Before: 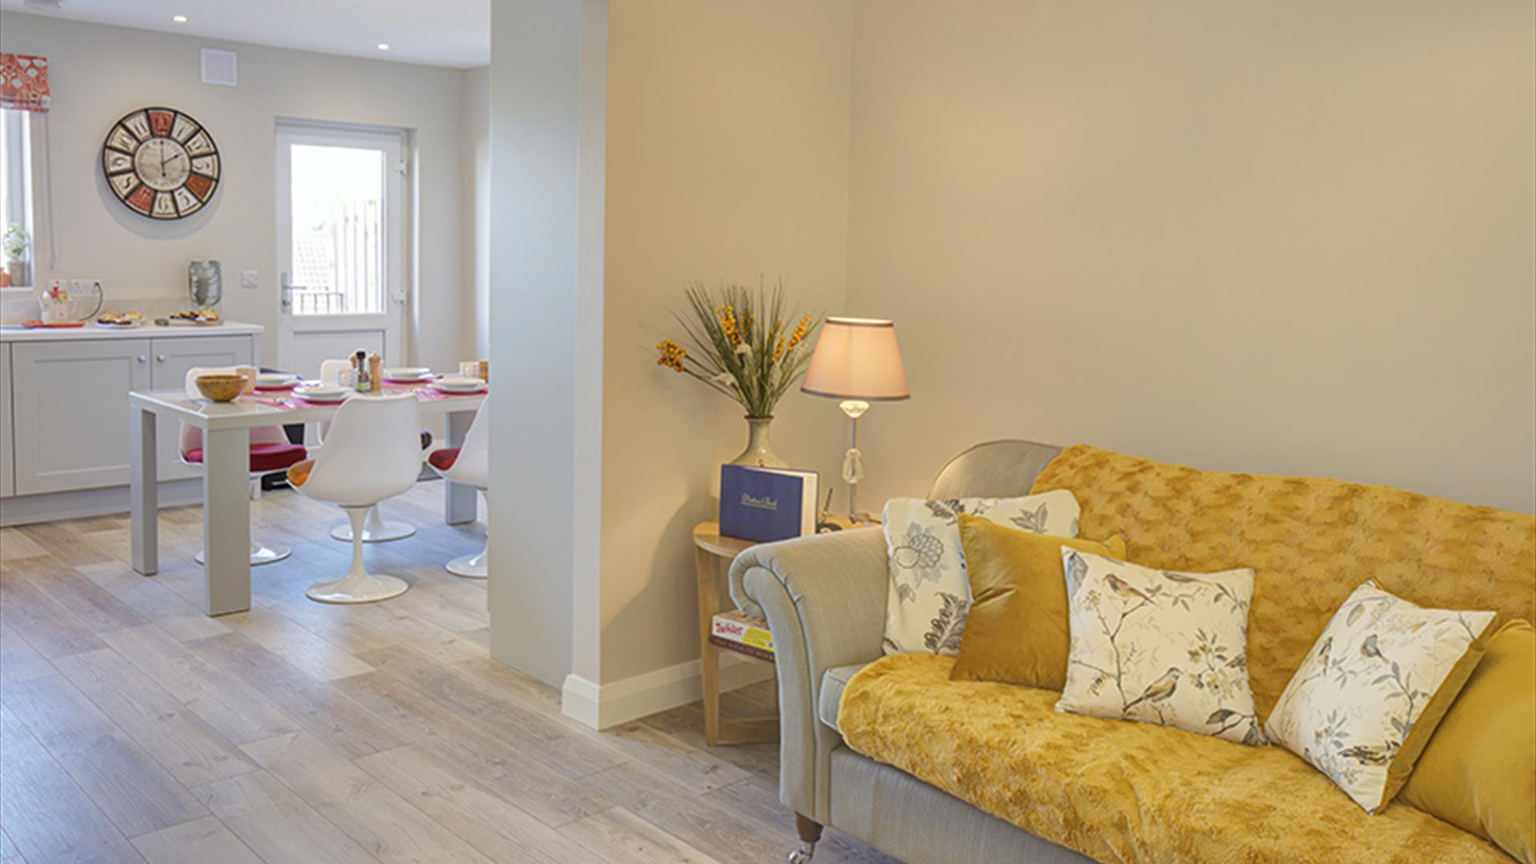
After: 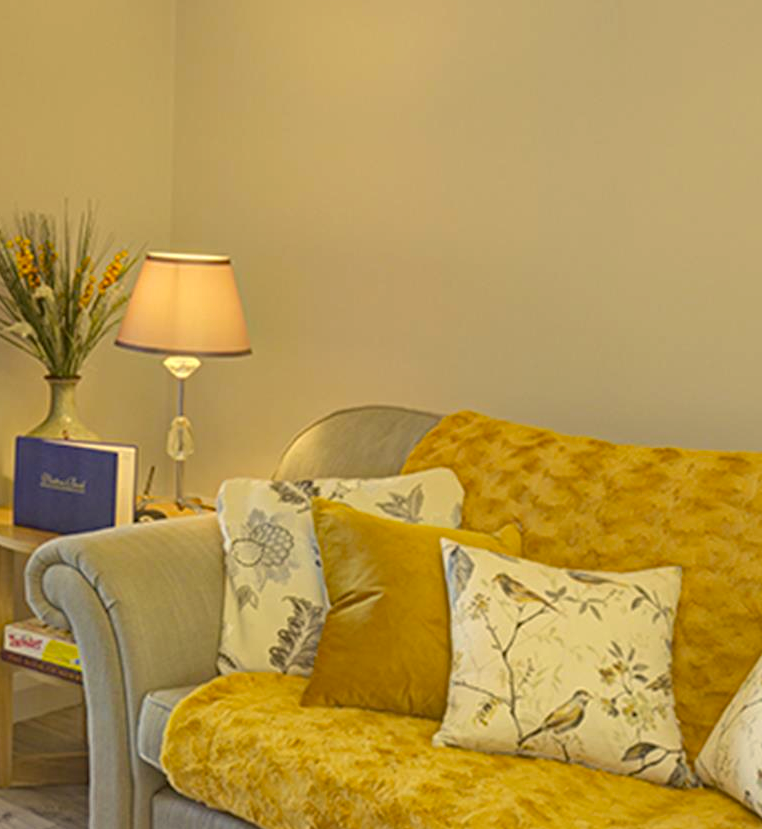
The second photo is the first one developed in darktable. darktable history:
color correction: highlights a* 1.33, highlights b* 17.53
haze removal: strength 0.291, distance 0.248, adaptive false
crop: left 46.163%, top 13.38%, right 14.142%, bottom 9.846%
